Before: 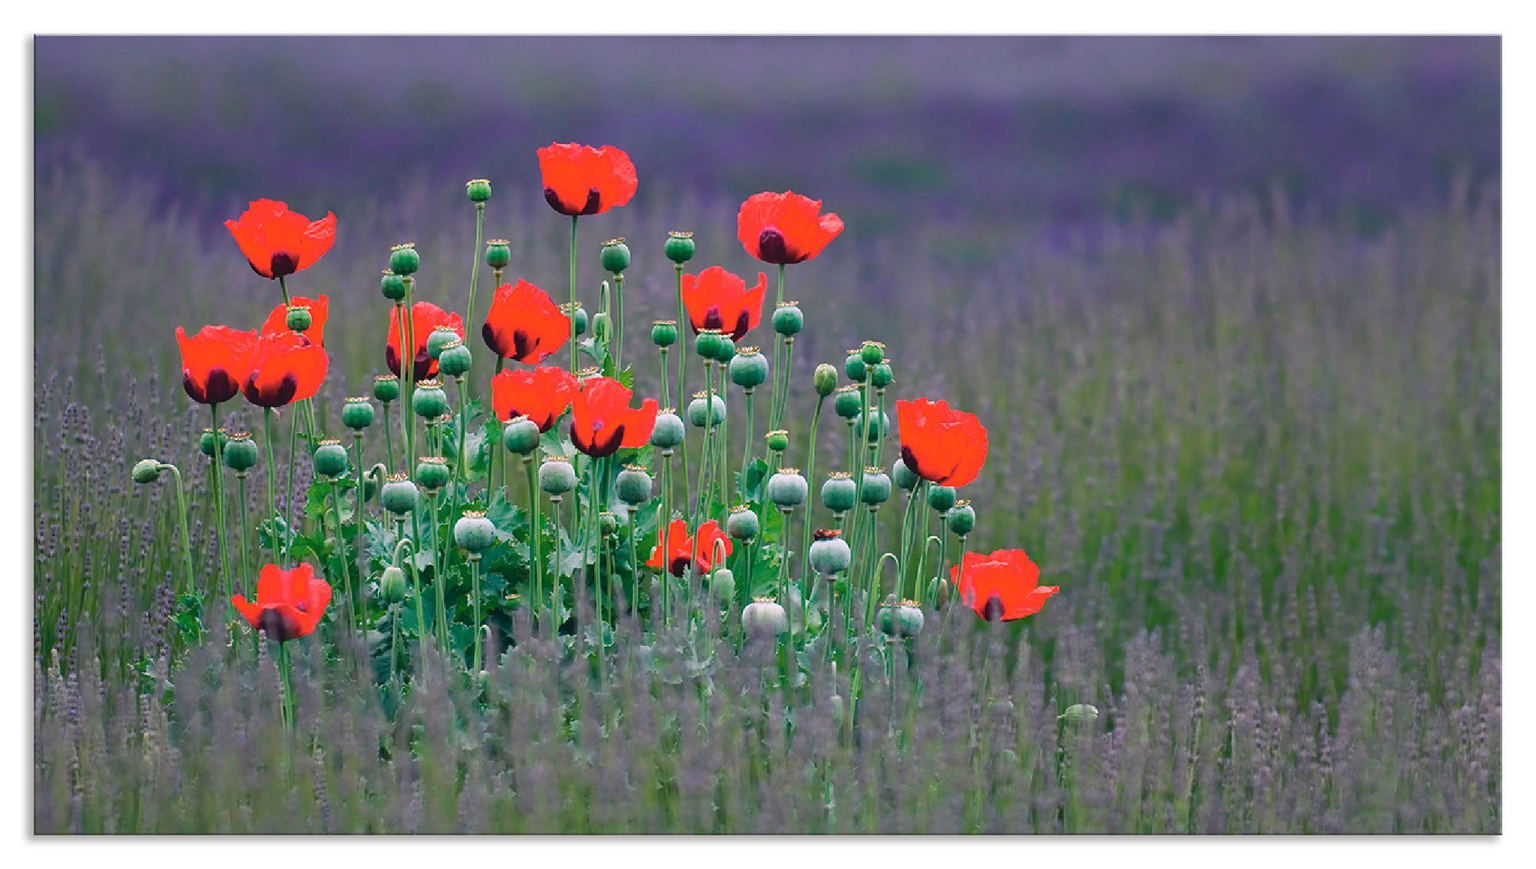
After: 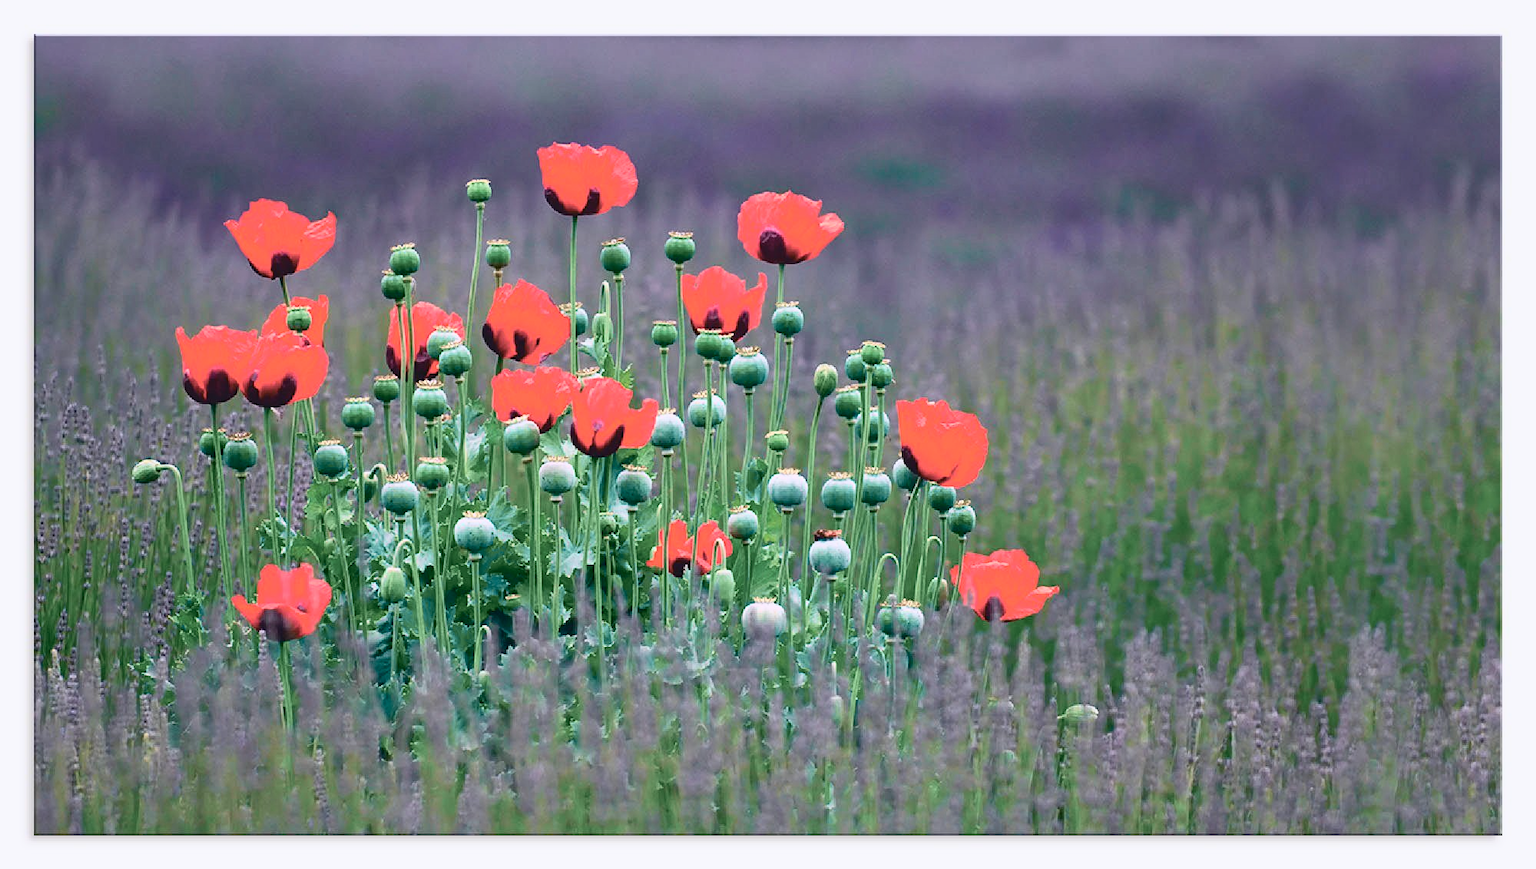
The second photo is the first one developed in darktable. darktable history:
tone curve: curves: ch0 [(0, 0.039) (0.104, 0.094) (0.285, 0.301) (0.673, 0.796) (0.845, 0.932) (0.994, 0.971)]; ch1 [(0, 0) (0.356, 0.385) (0.424, 0.405) (0.498, 0.502) (0.586, 0.57) (0.657, 0.642) (1, 1)]; ch2 [(0, 0) (0.424, 0.438) (0.46, 0.453) (0.515, 0.505) (0.557, 0.57) (0.612, 0.583) (0.722, 0.67) (1, 1)], color space Lab, independent channels, preserve colors none
exposure: black level correction 0, exposure 0 EV, compensate highlight preservation false
